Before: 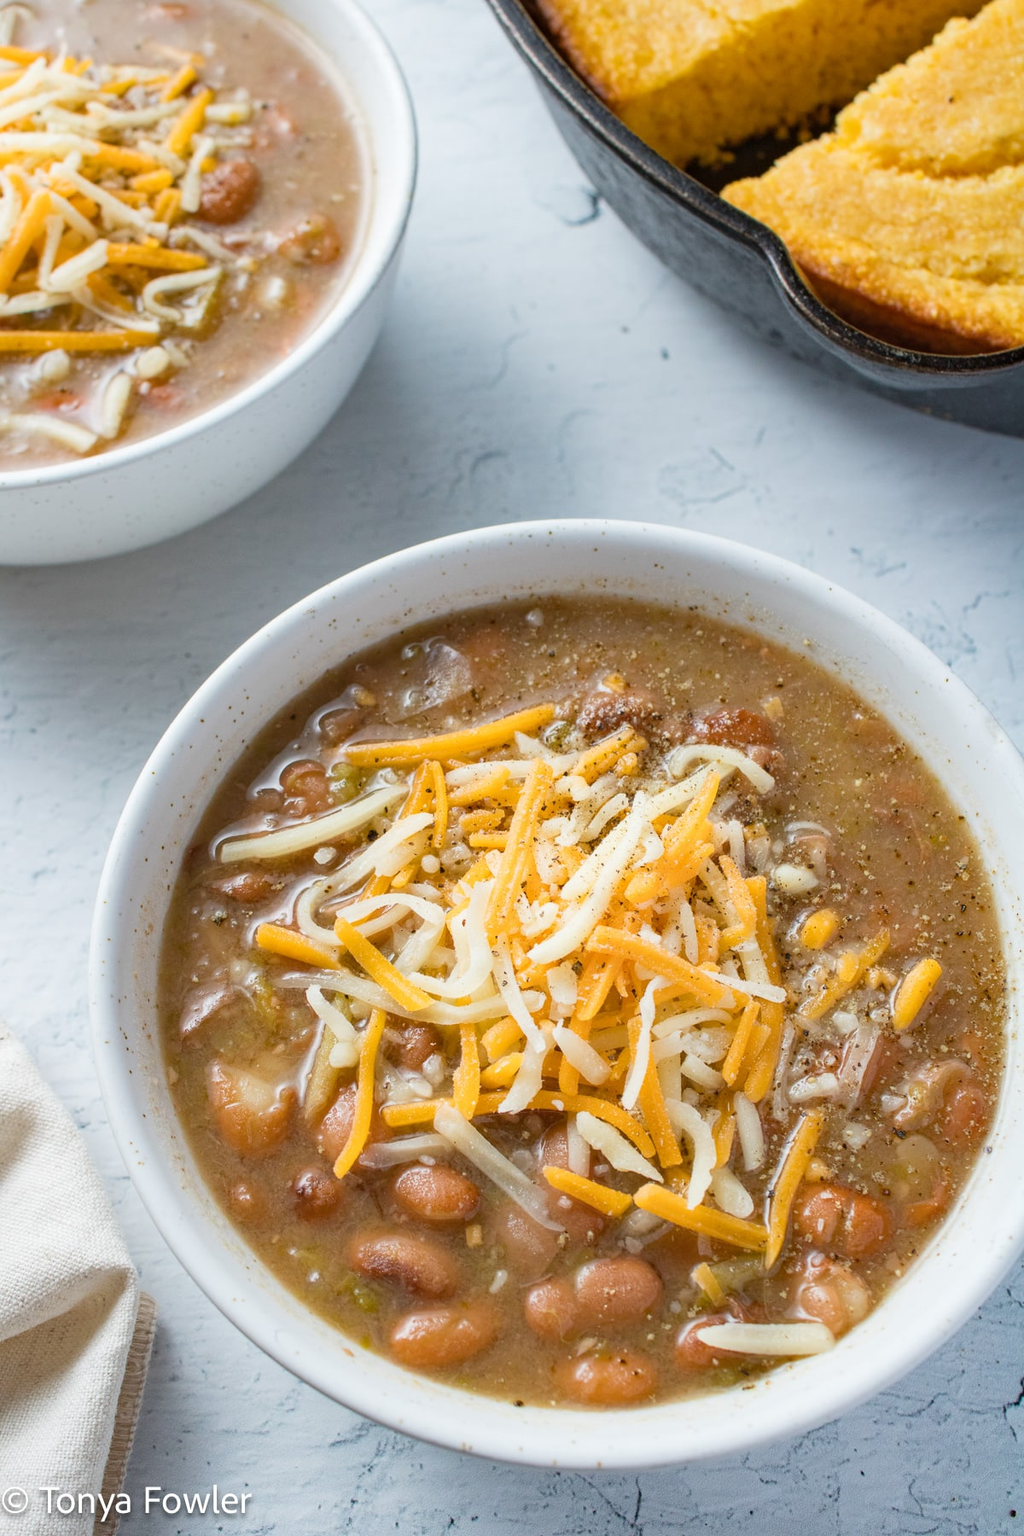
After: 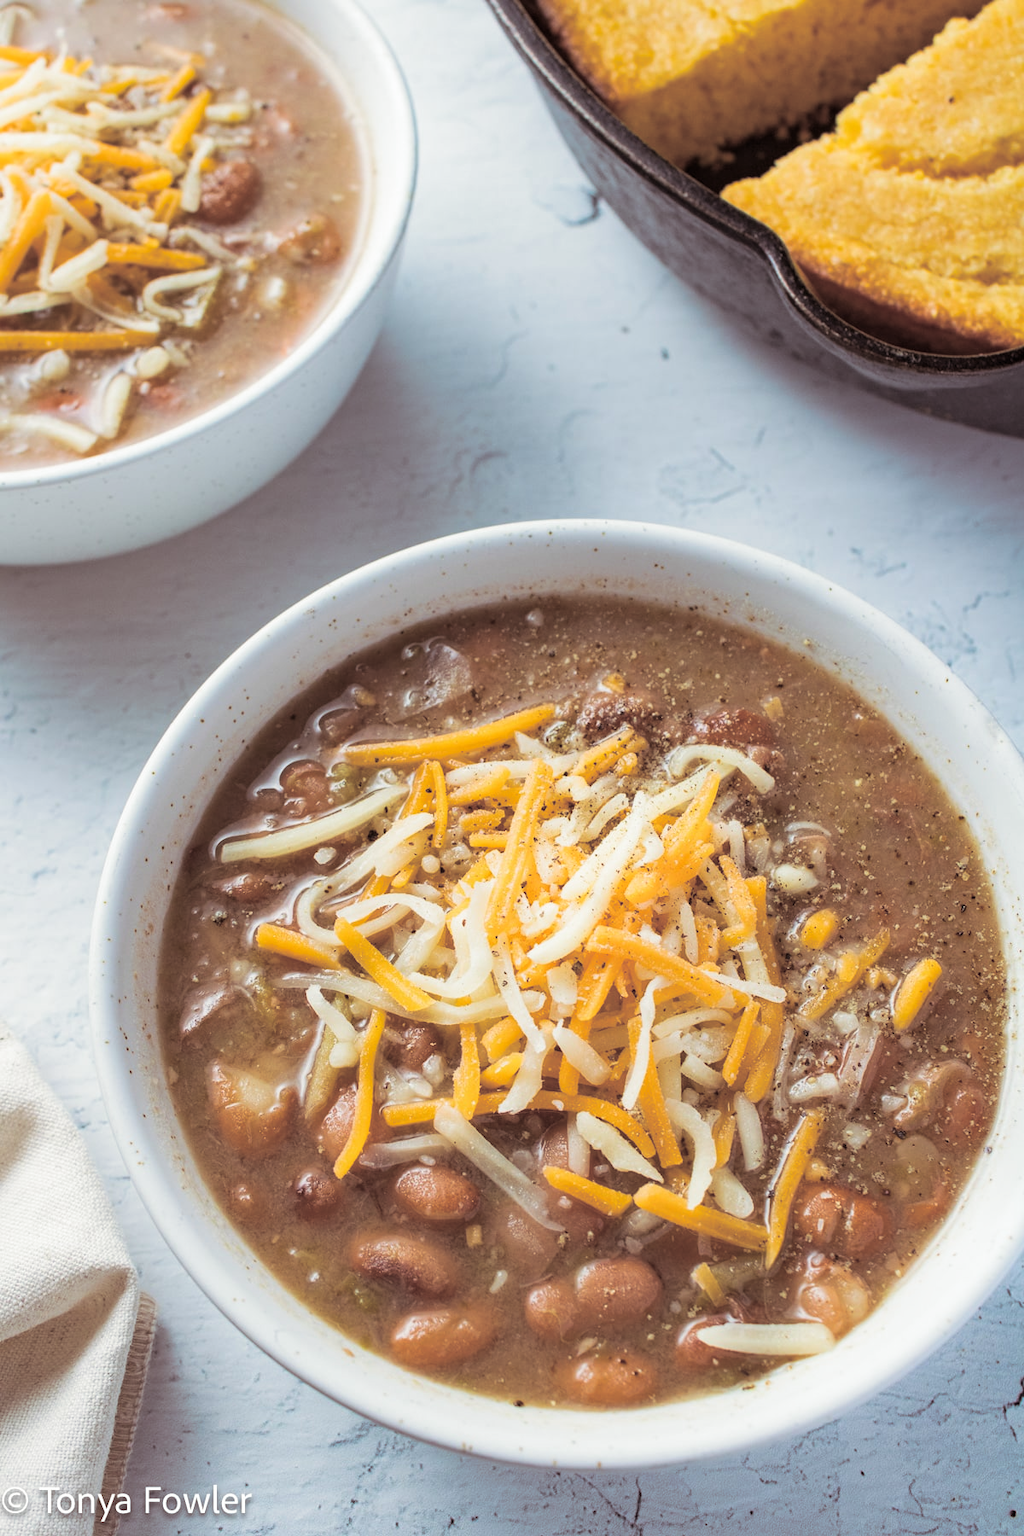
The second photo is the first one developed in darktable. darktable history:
velvia: strength 6%
split-toning: shadows › saturation 0.24, highlights › hue 54°, highlights › saturation 0.24
bloom: size 9%, threshold 100%, strength 7%
